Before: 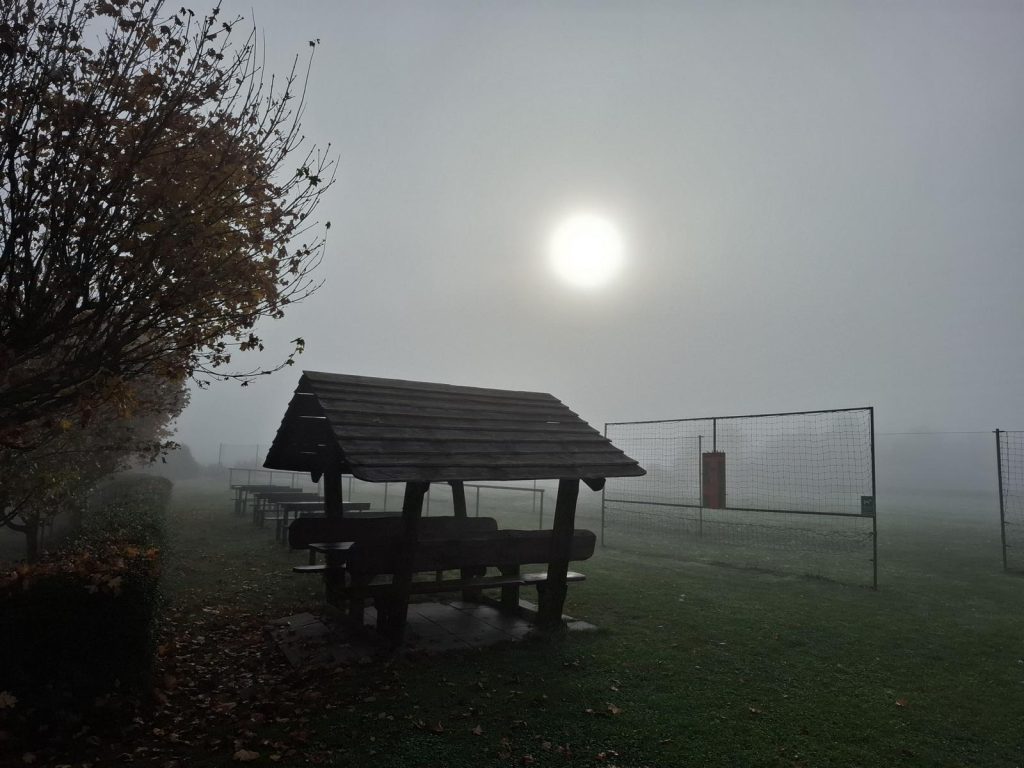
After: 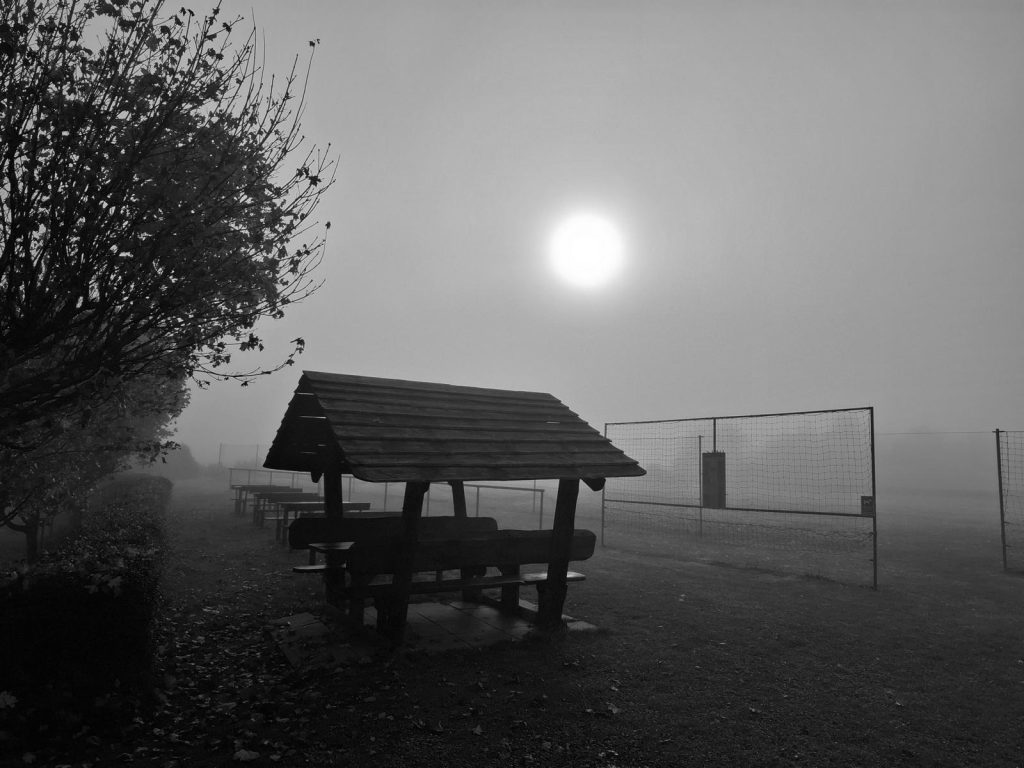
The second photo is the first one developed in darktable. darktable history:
color correction: highlights a* 10.32, highlights b* 14.66, shadows a* -9.59, shadows b* -15.02
monochrome: a 2.21, b -1.33, size 2.2
